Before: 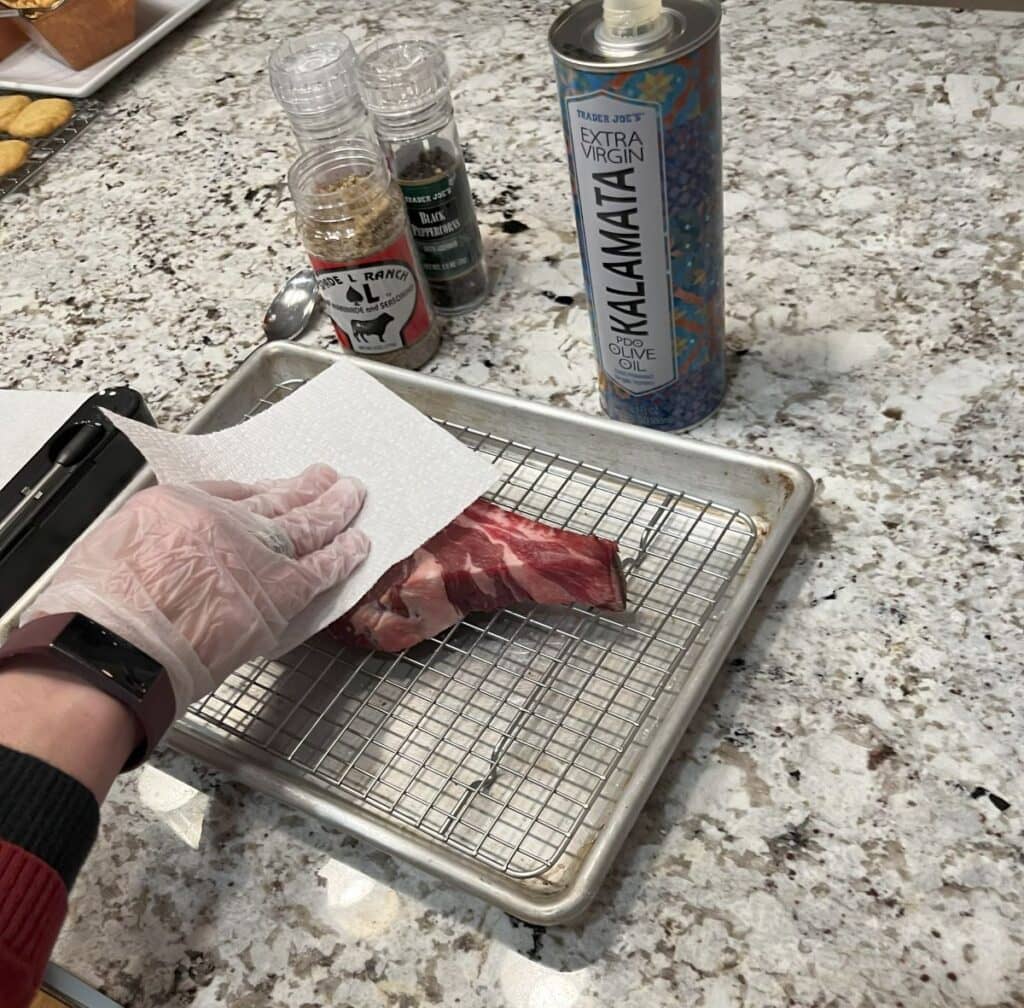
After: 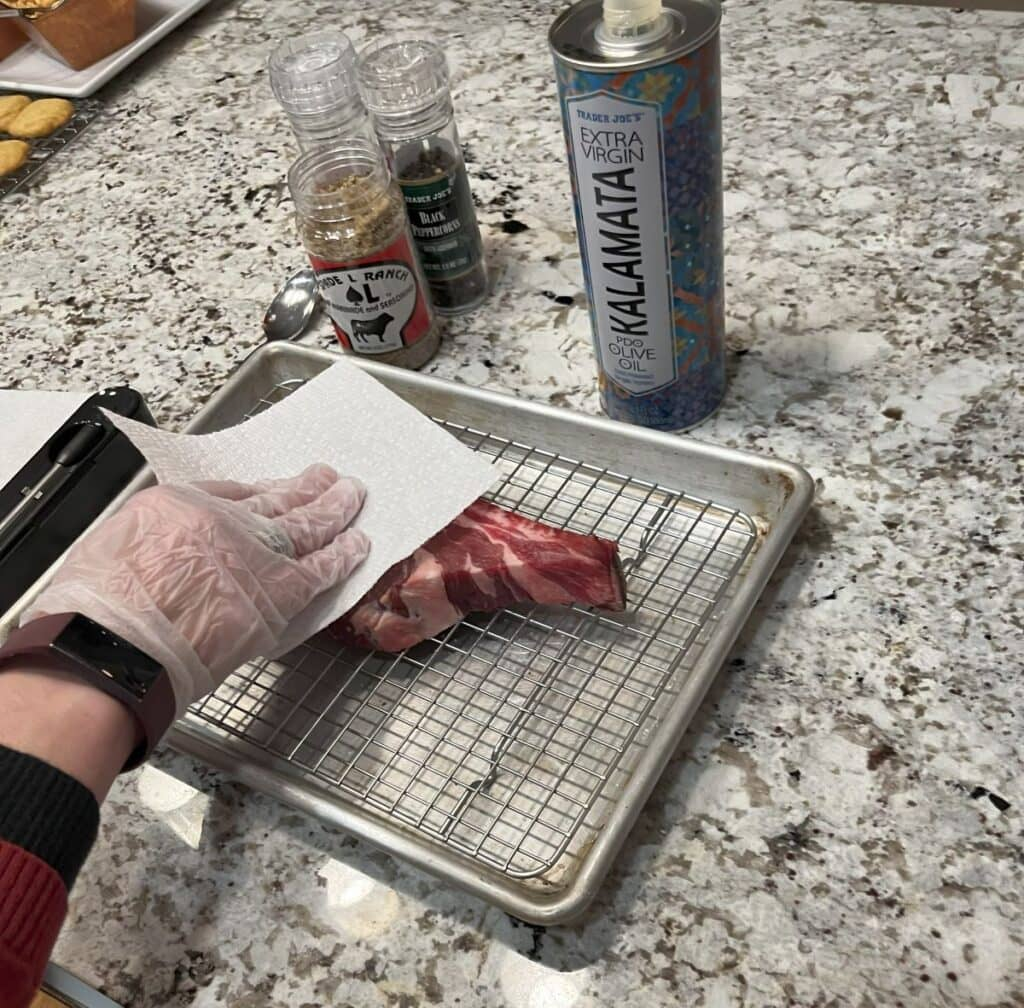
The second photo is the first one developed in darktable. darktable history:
exposure: compensate highlight preservation false
shadows and highlights: radius 118.69, shadows 42.21, highlights -61.56, soften with gaussian
